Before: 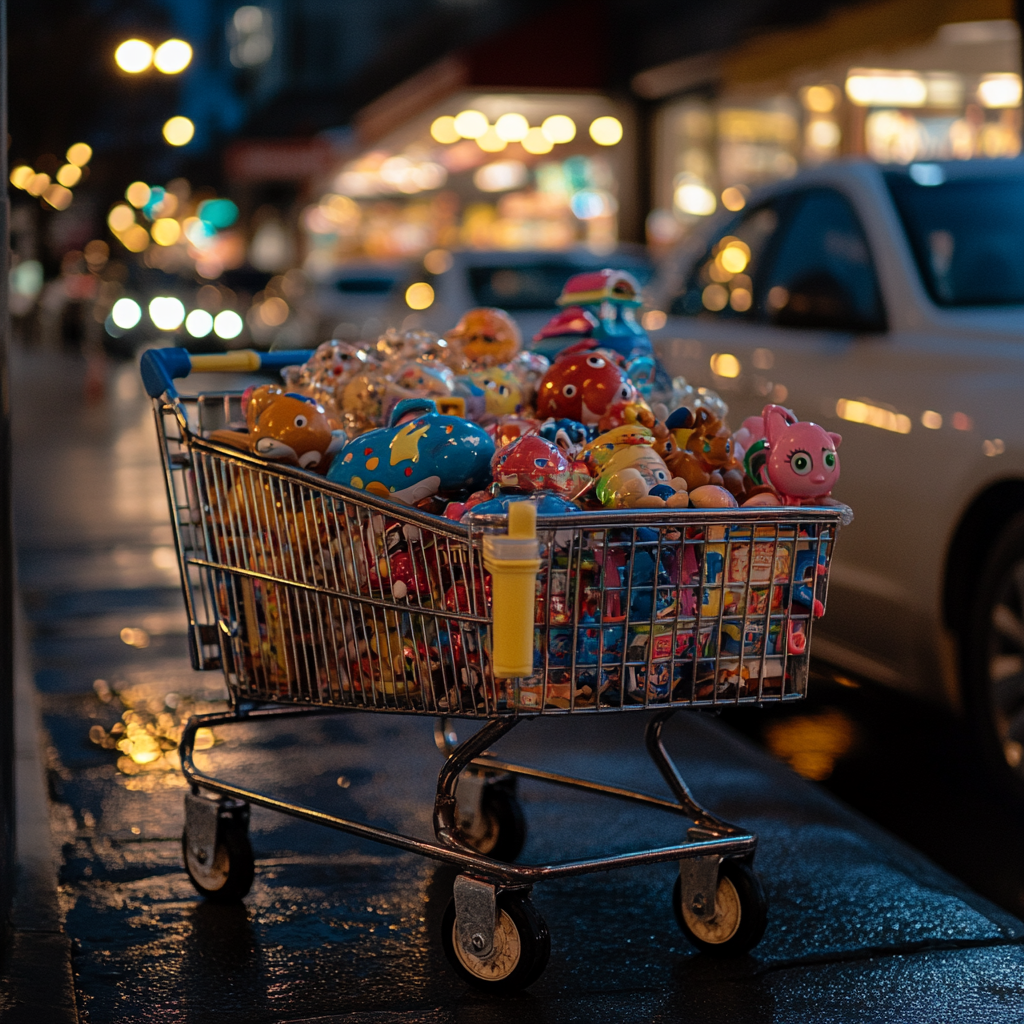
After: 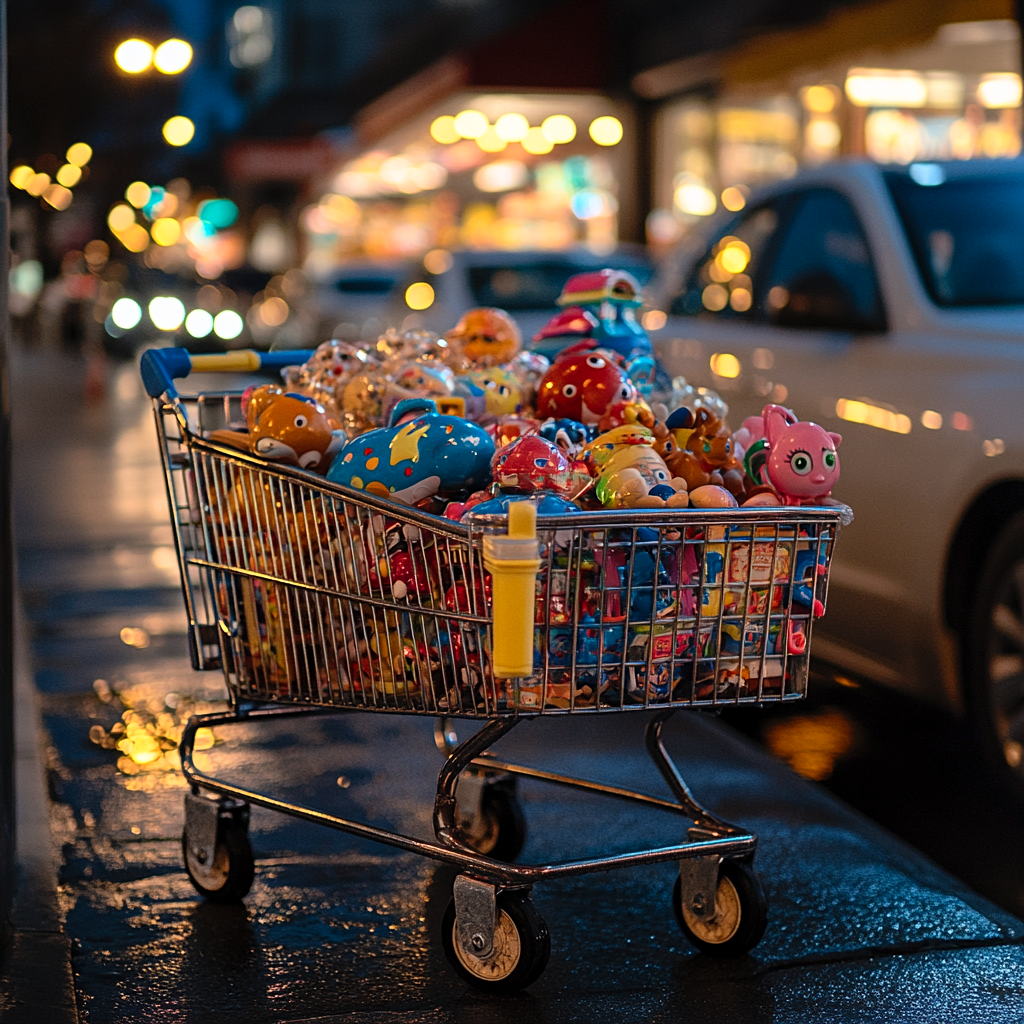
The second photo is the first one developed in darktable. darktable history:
sharpen: amount 0.2
contrast brightness saturation: contrast 0.2, brightness 0.16, saturation 0.22
